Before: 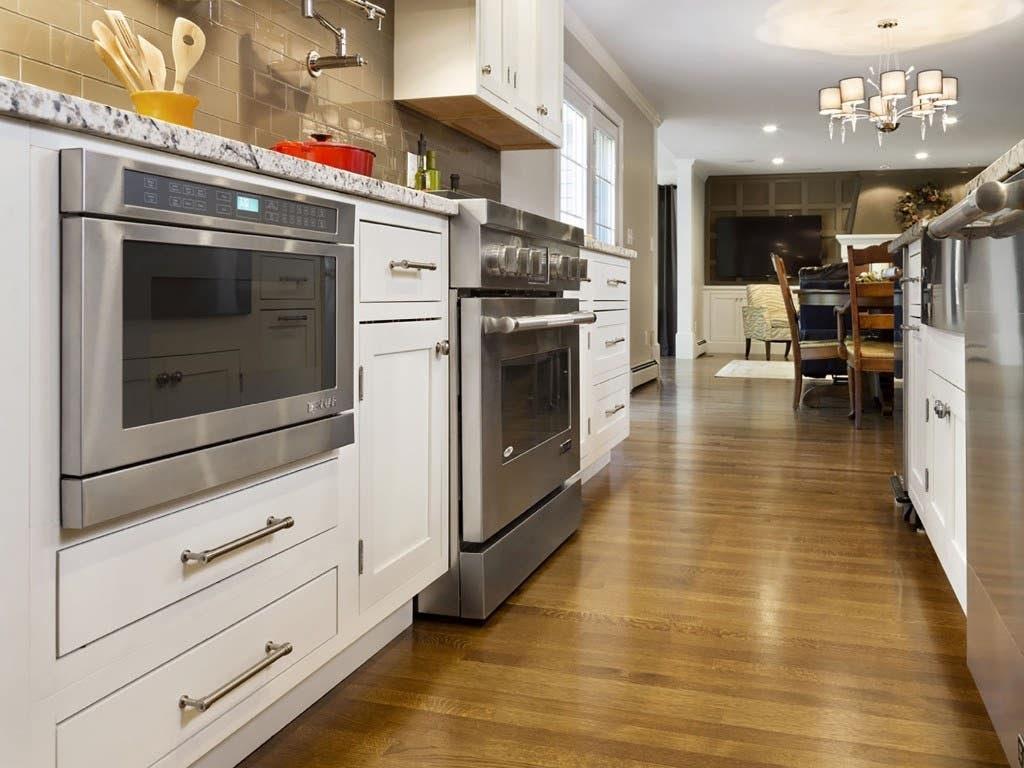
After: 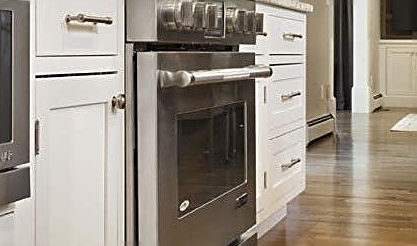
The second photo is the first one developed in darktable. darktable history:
shadows and highlights: shadows 73.71, highlights -60.76, soften with gaussian
local contrast: highlights 103%, shadows 102%, detail 120%, midtone range 0.2
exposure: black level correction -0.003, exposure 0.045 EV, compensate highlight preservation false
crop: left 31.662%, top 32.14%, right 27.614%, bottom 35.703%
sharpen: on, module defaults
